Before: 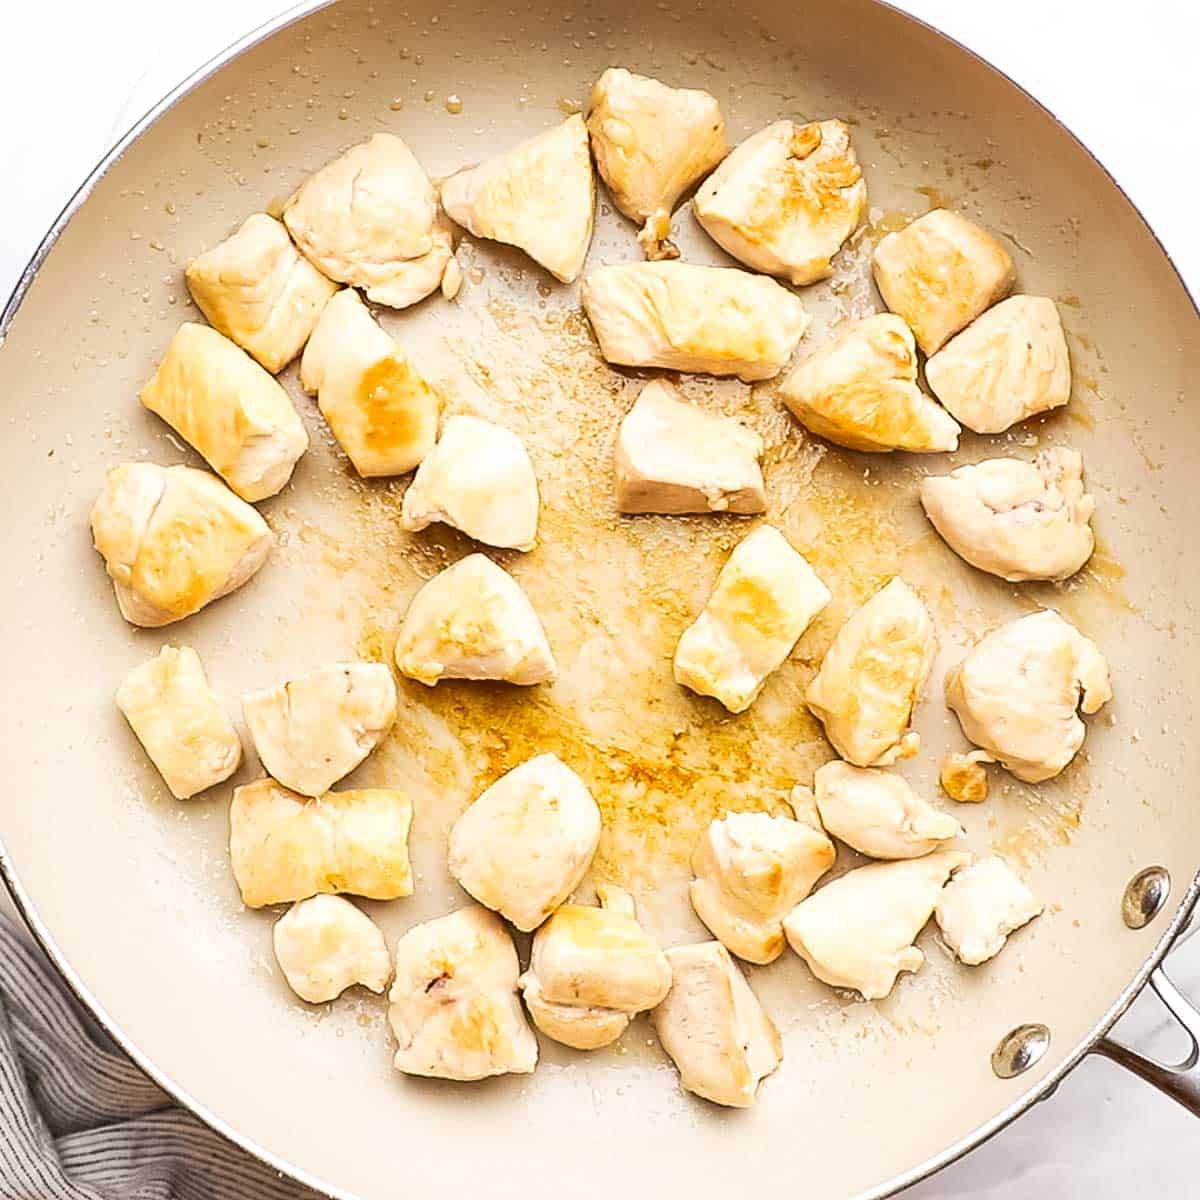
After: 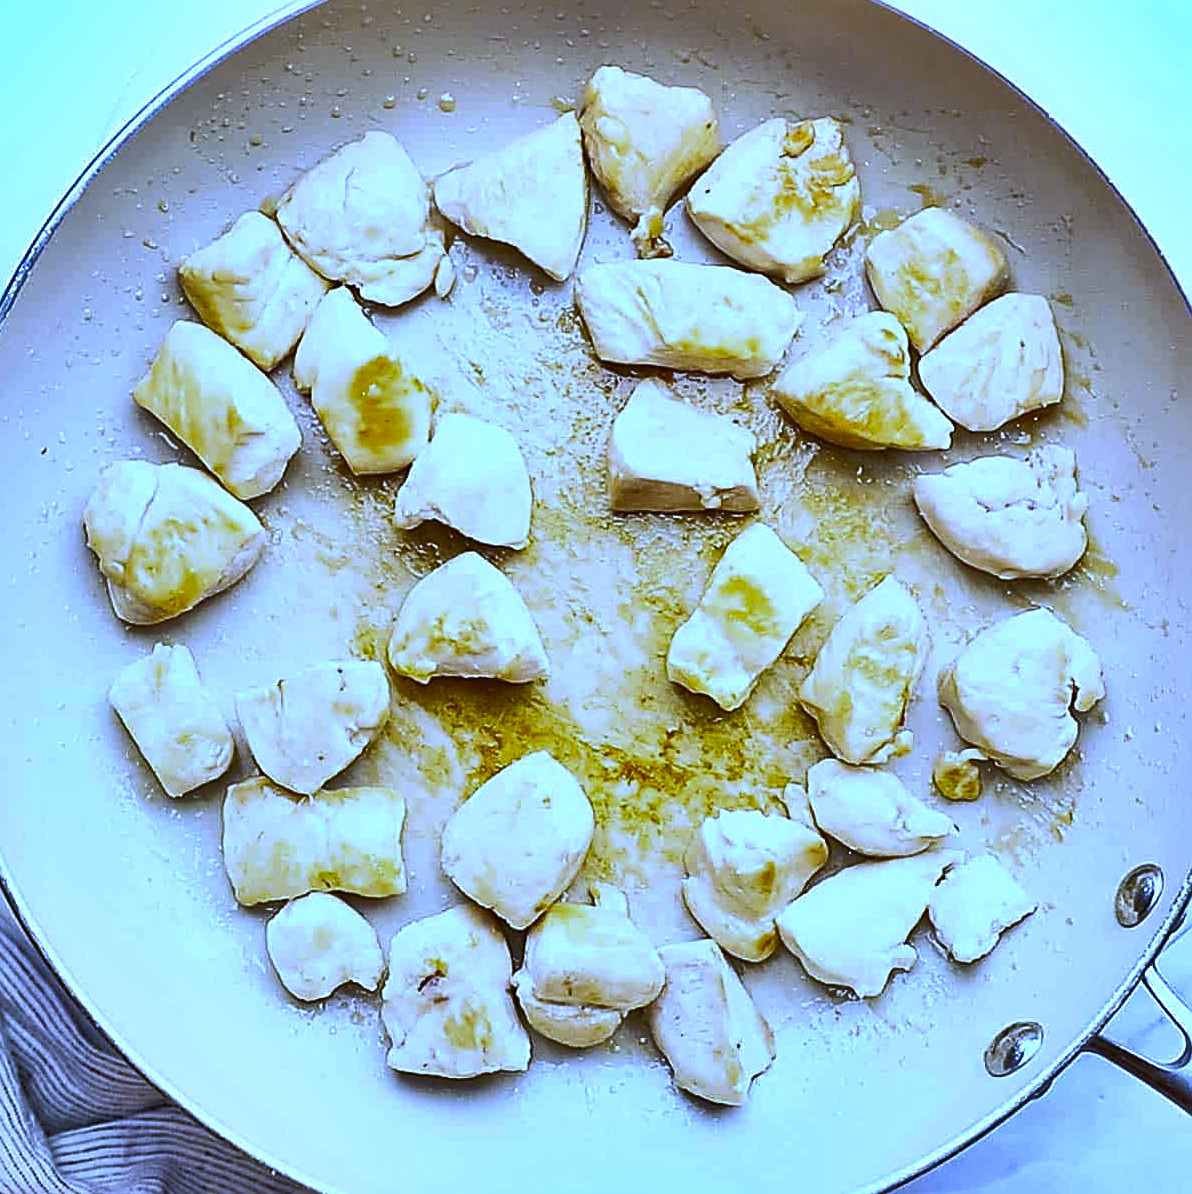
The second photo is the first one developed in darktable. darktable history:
sharpen: on, module defaults
shadows and highlights: soften with gaussian
white balance: red 0.766, blue 1.537
tone equalizer: on, module defaults
crop and rotate: left 0.614%, top 0.179%, bottom 0.309%
